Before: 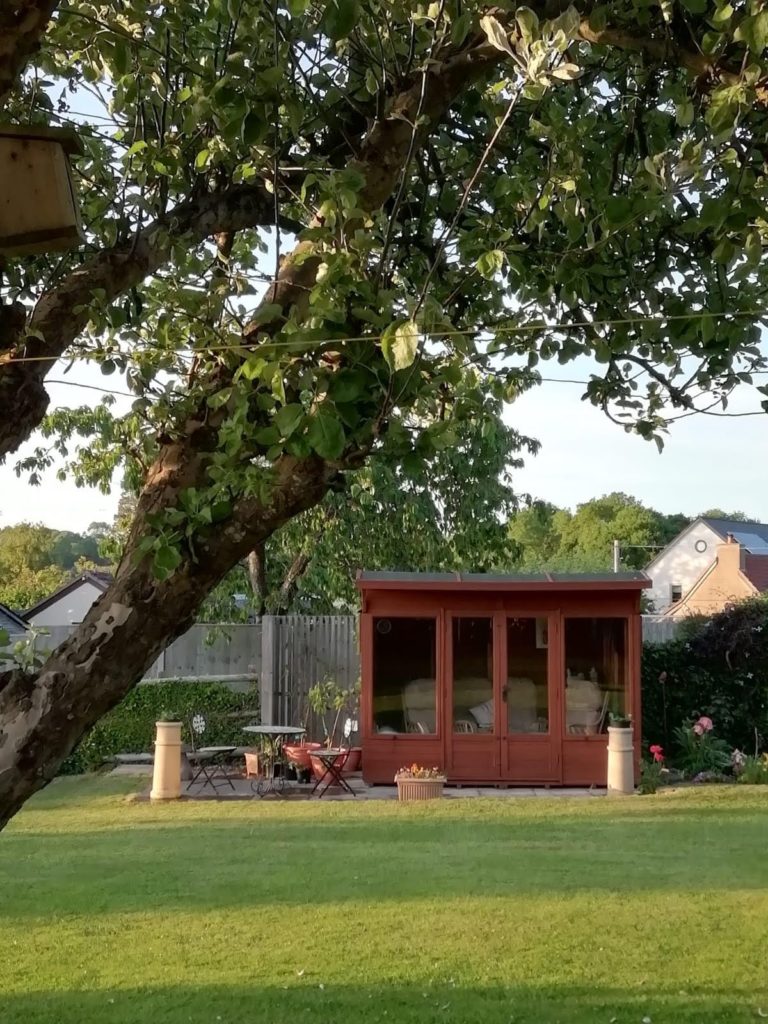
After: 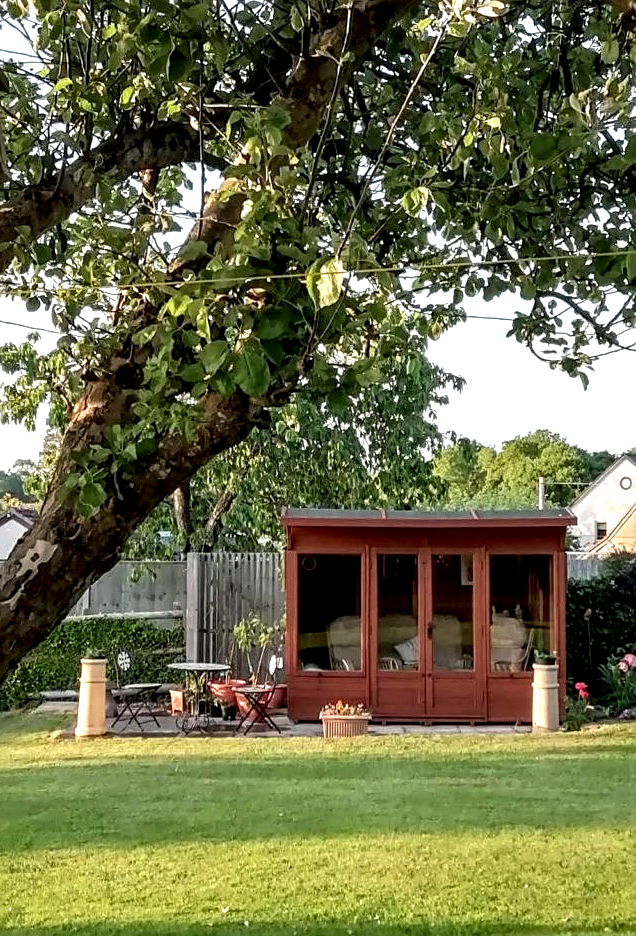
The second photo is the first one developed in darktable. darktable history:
exposure: exposure 0.425 EV, compensate exposure bias true, compensate highlight preservation false
local contrast: highlights 60%, shadows 60%, detail 160%
contrast brightness saturation: contrast 0.039, saturation 0.075
sharpen: on, module defaults
crop: left 9.834%, top 6.227%, right 7.342%, bottom 2.321%
